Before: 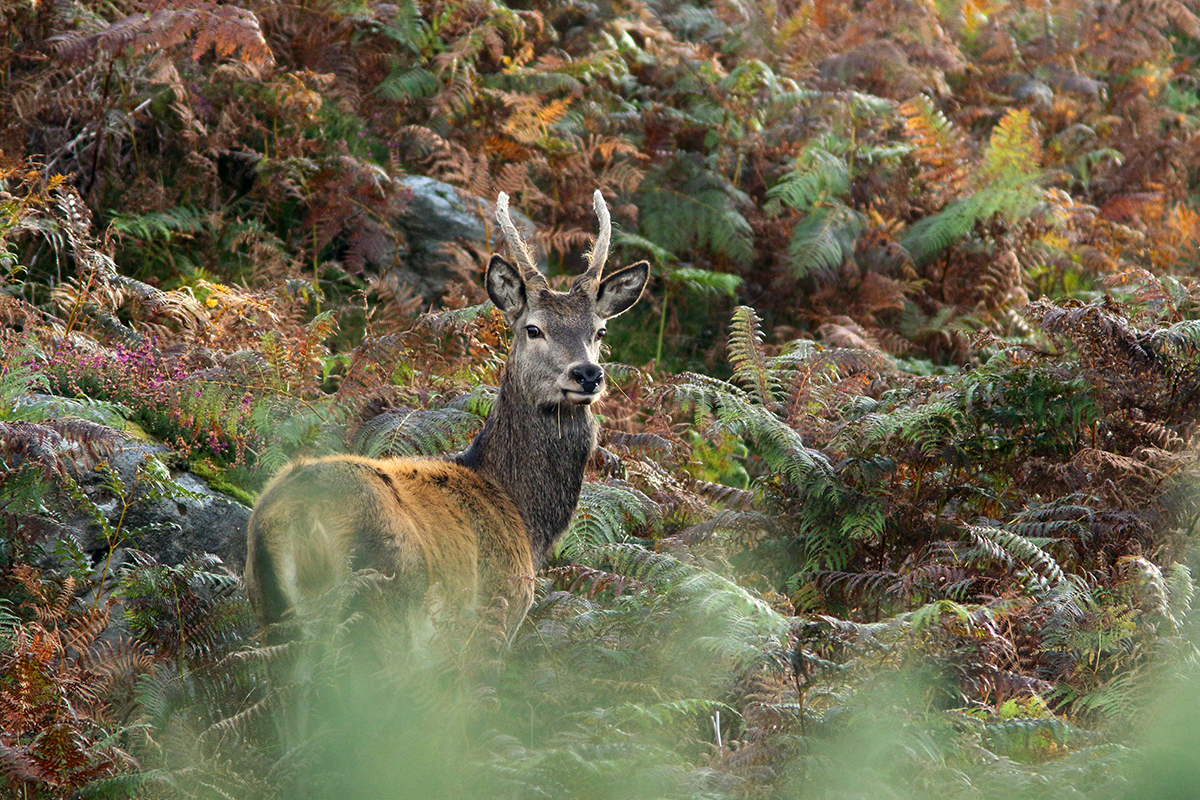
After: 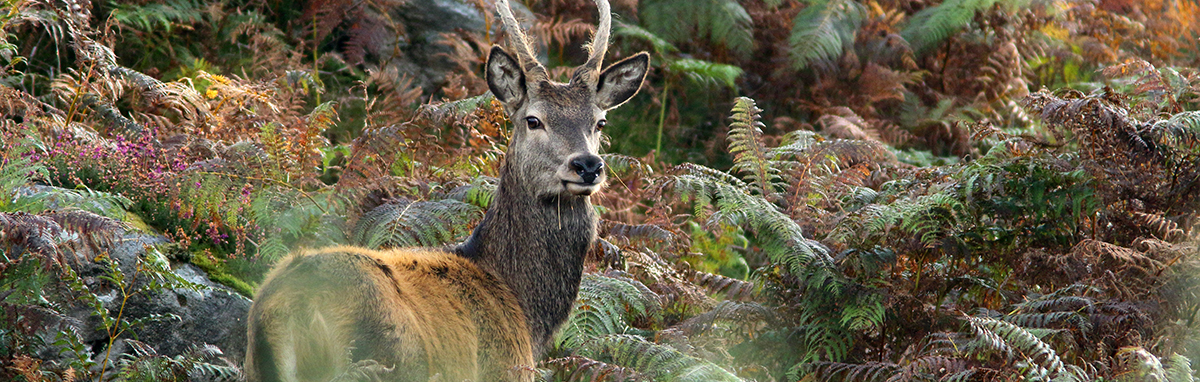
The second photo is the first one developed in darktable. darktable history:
shadows and highlights: shadows 30.84, highlights 0.642, soften with gaussian
crop and rotate: top 26.257%, bottom 25.925%
